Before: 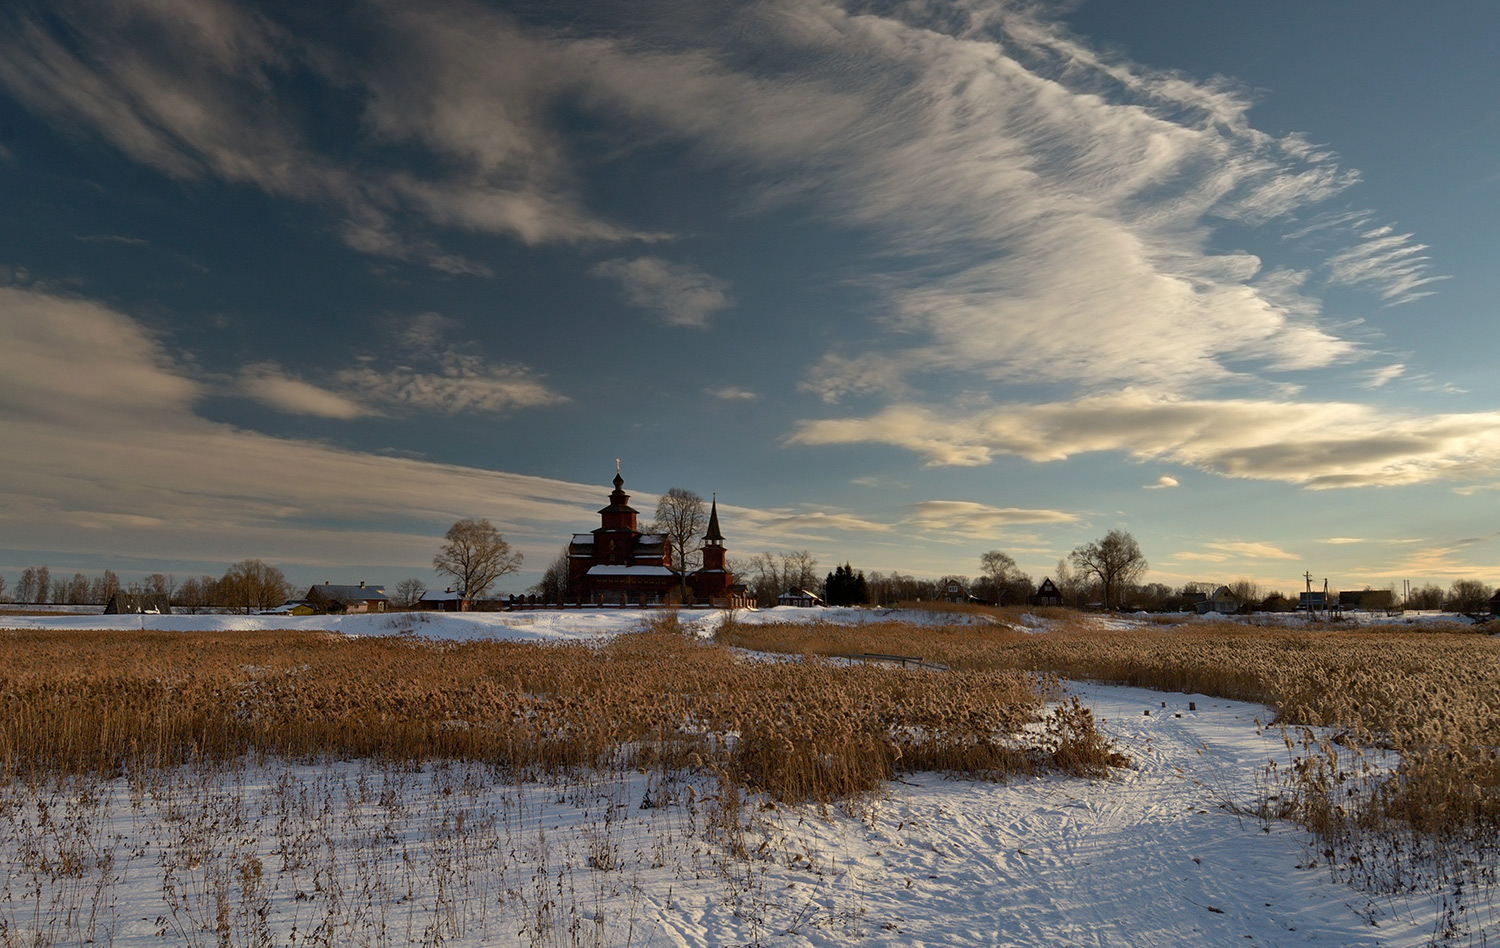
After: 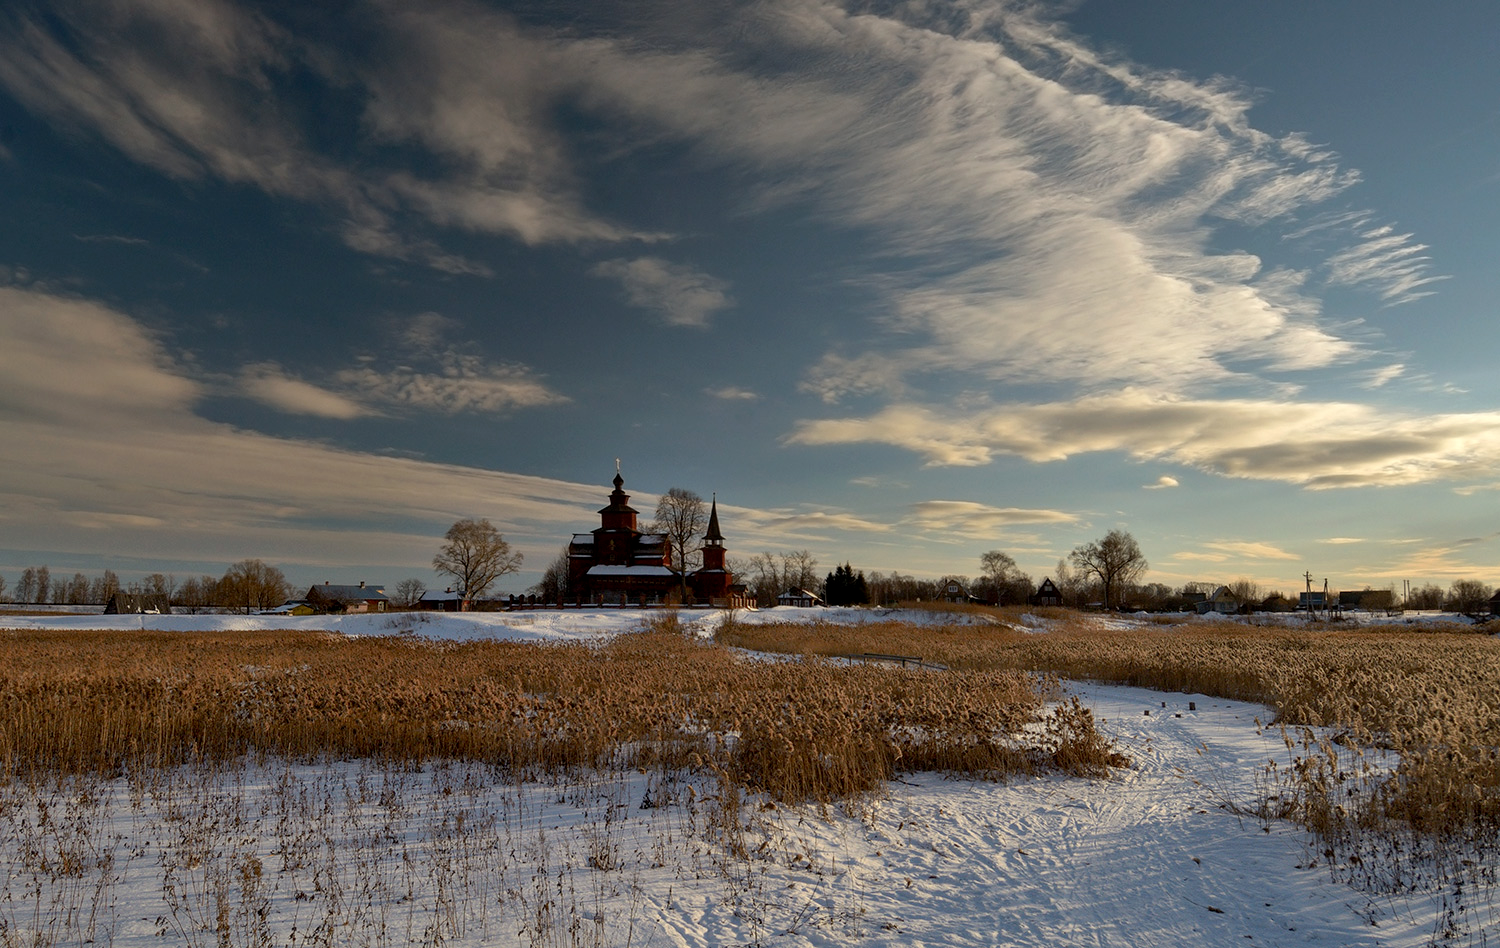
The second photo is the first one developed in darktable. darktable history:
local contrast: detail 110%
exposure: black level correction 0.004, exposure 0.014 EV, compensate highlight preservation false
